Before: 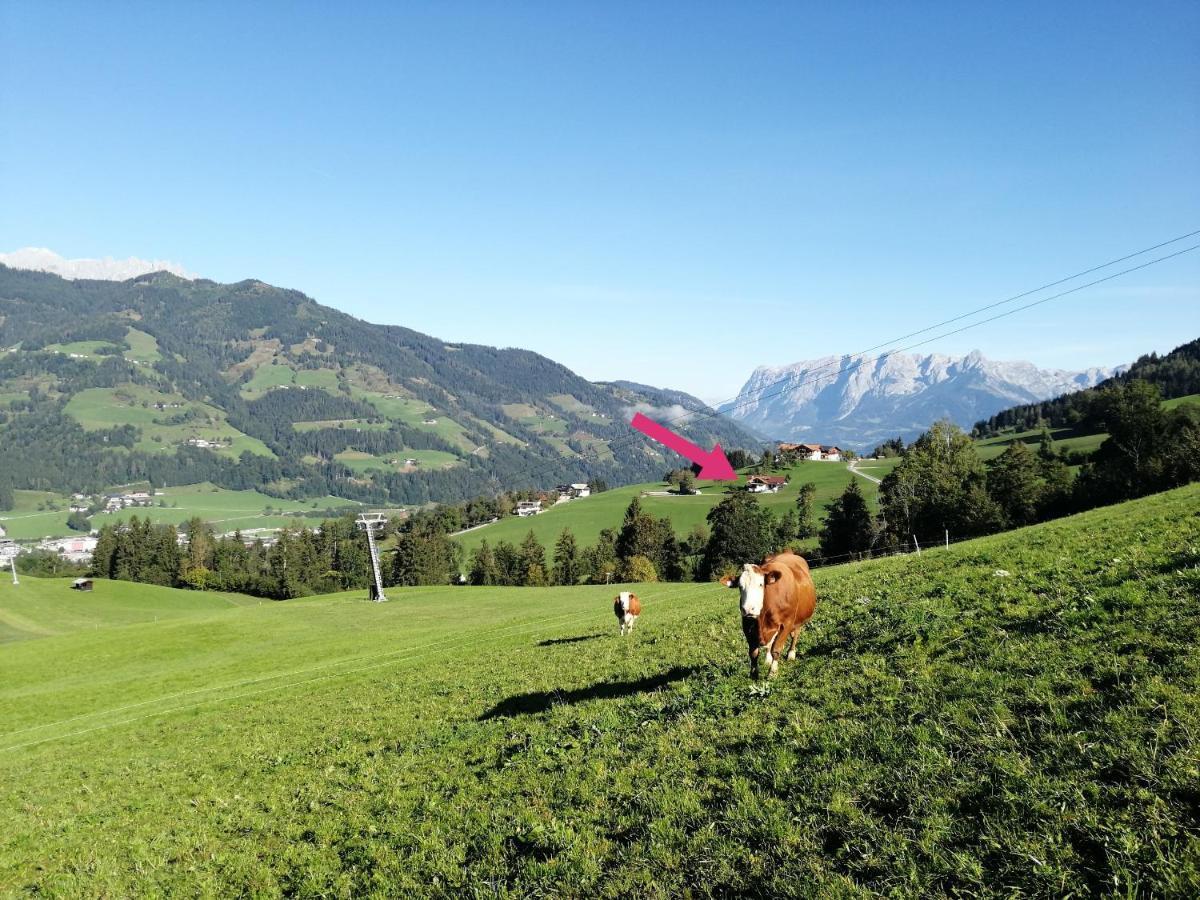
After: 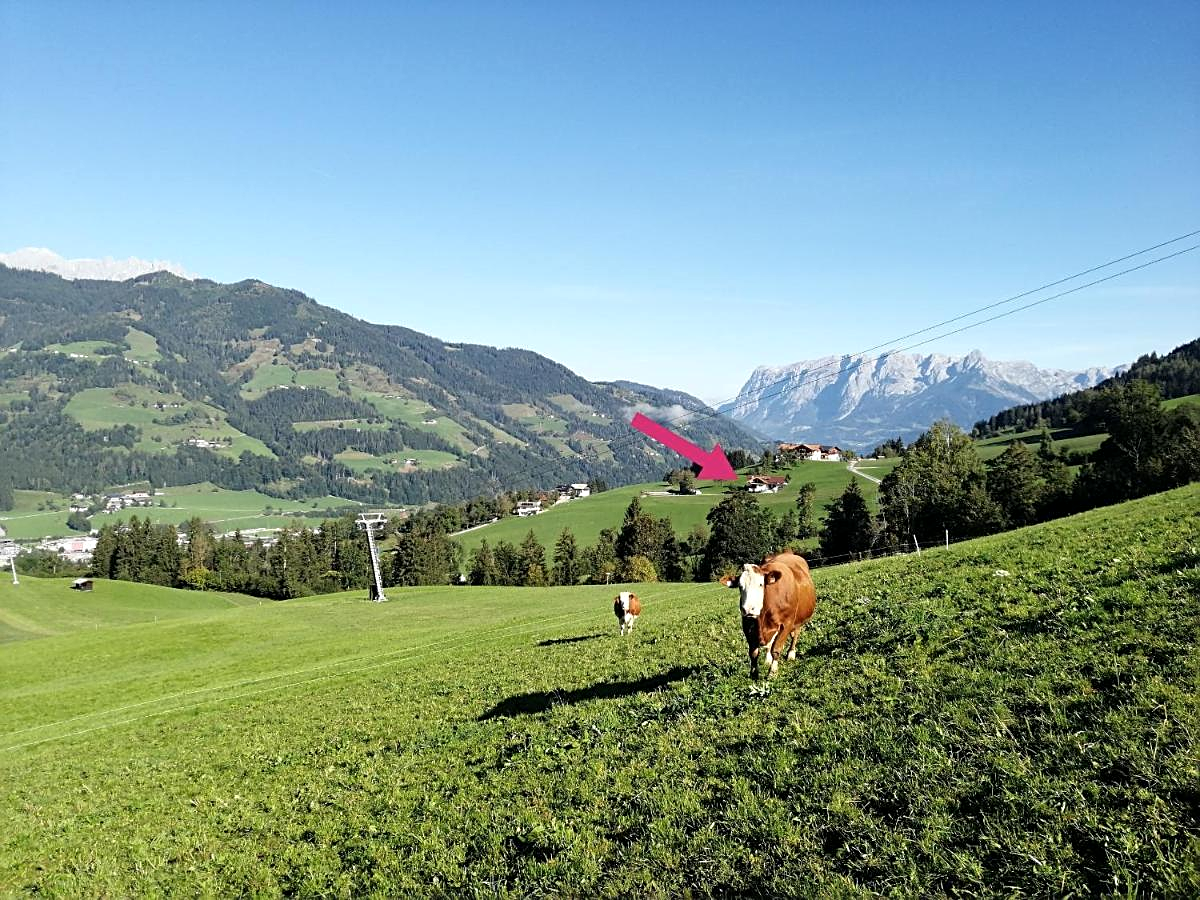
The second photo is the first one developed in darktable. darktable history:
sharpen: on, module defaults
local contrast: mode bilateral grid, contrast 20, coarseness 51, detail 119%, midtone range 0.2
